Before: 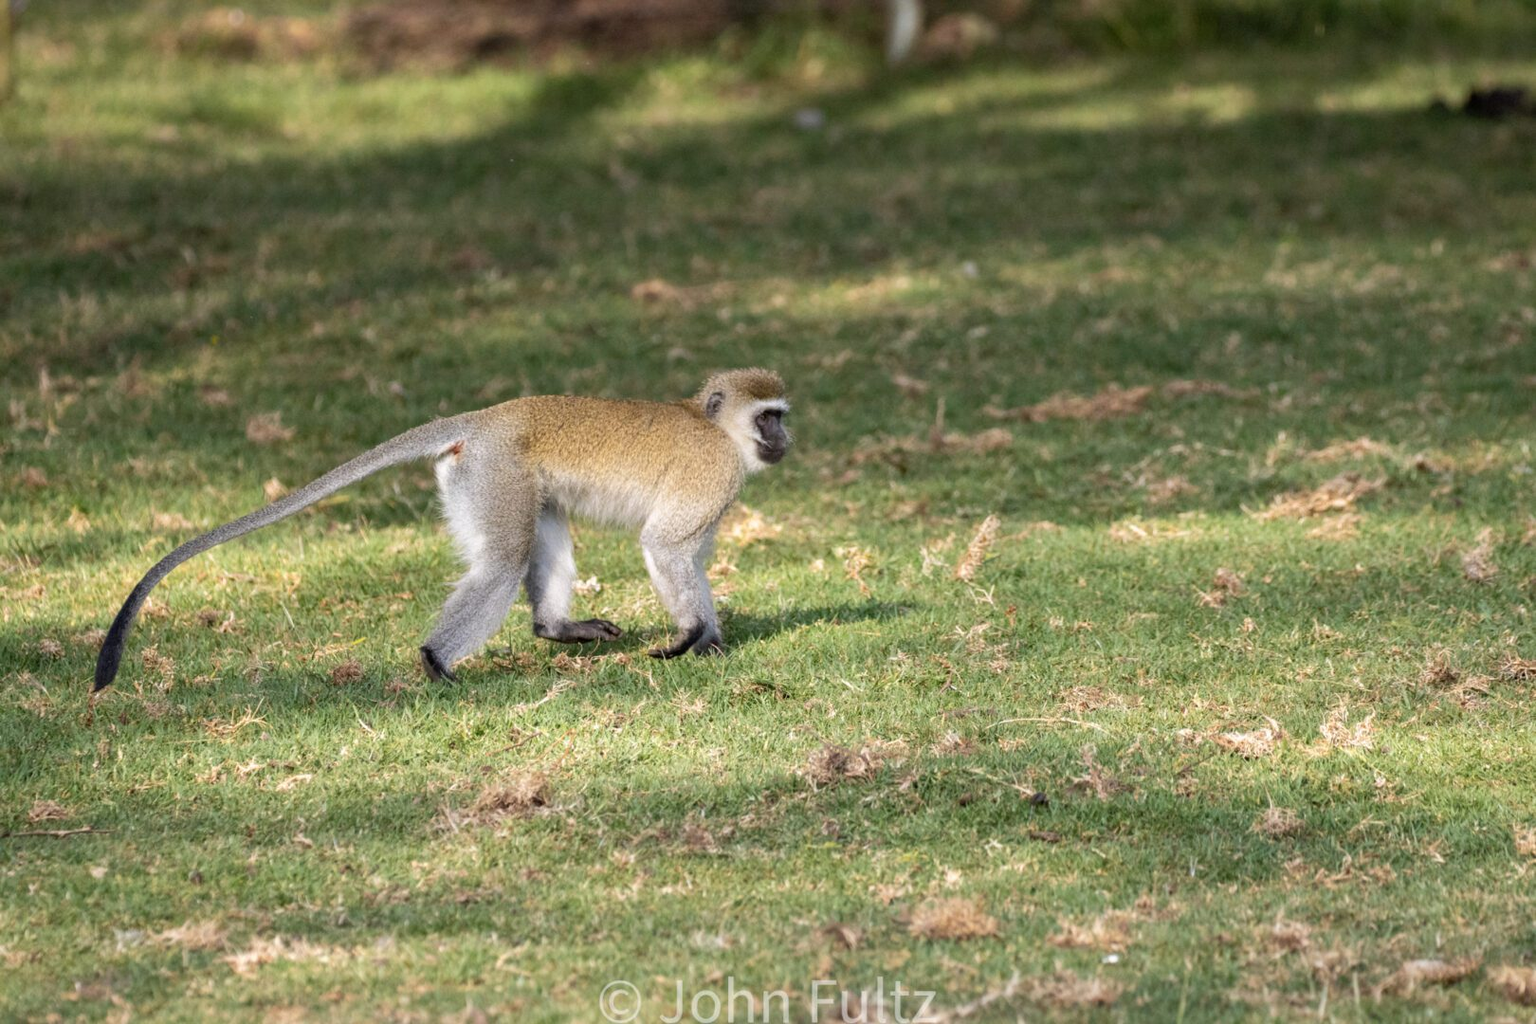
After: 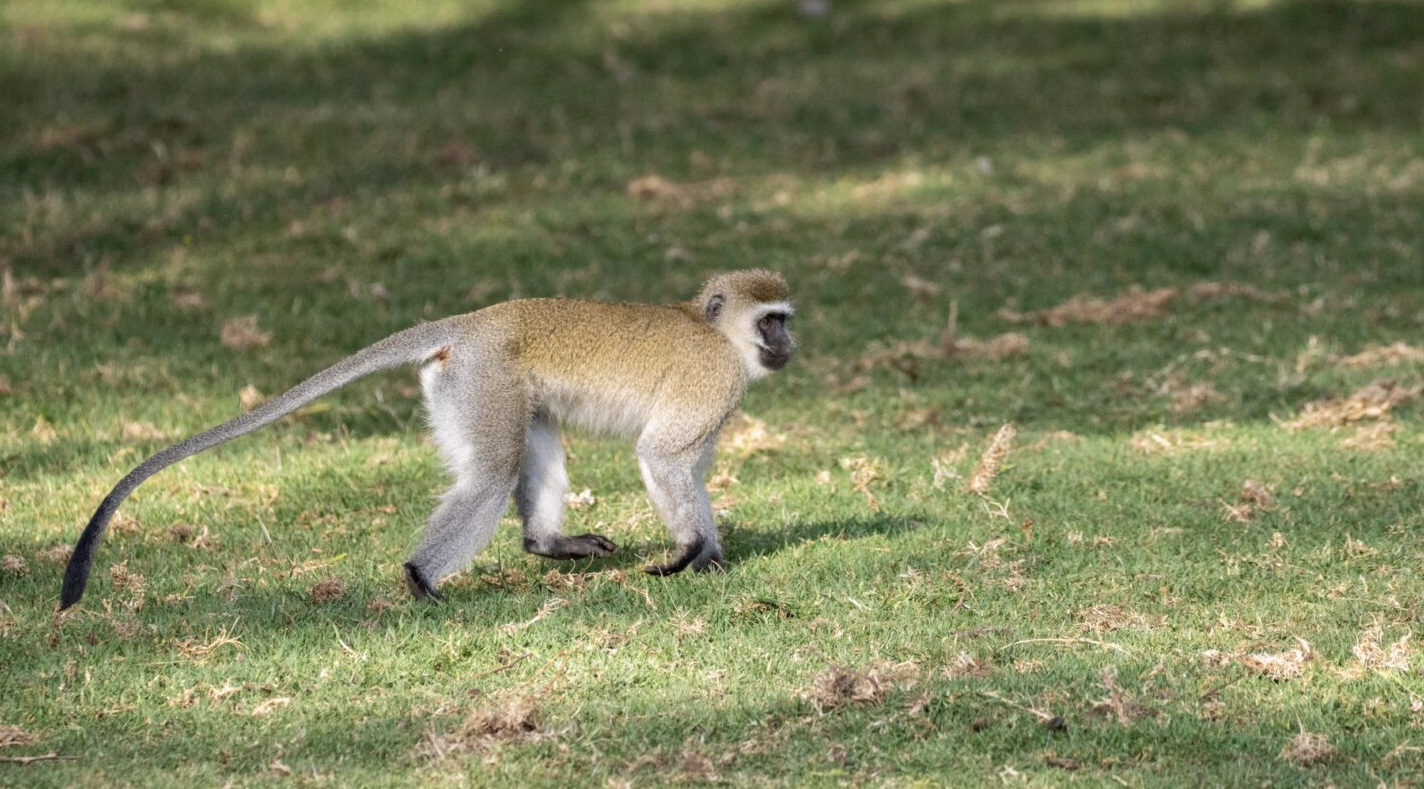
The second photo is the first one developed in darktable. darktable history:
color zones: curves: ch1 [(0.113, 0.438) (0.75, 0.5)]; ch2 [(0.12, 0.526) (0.75, 0.5)]
crop and rotate: left 2.442%, top 11.089%, right 9.601%, bottom 15.815%
